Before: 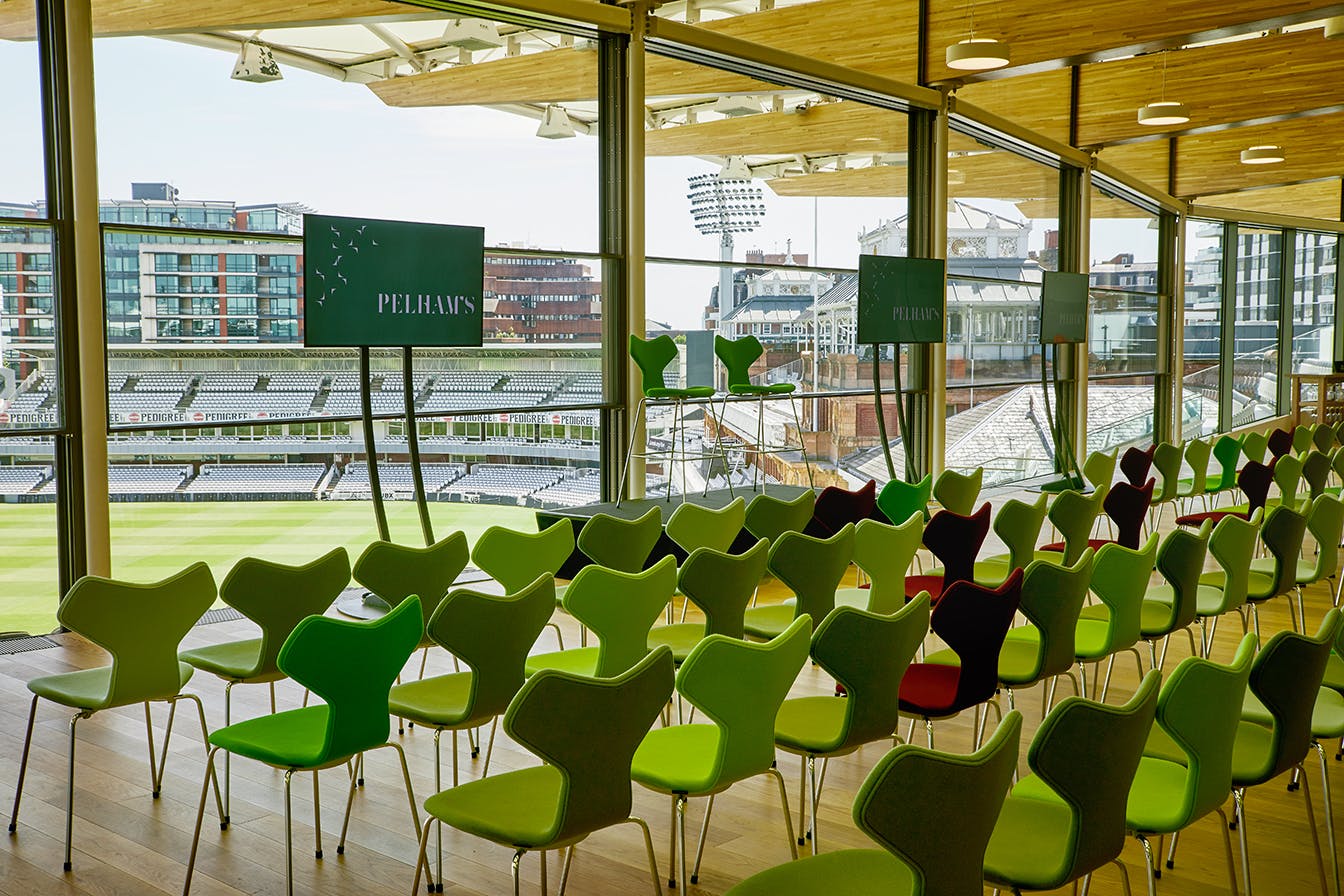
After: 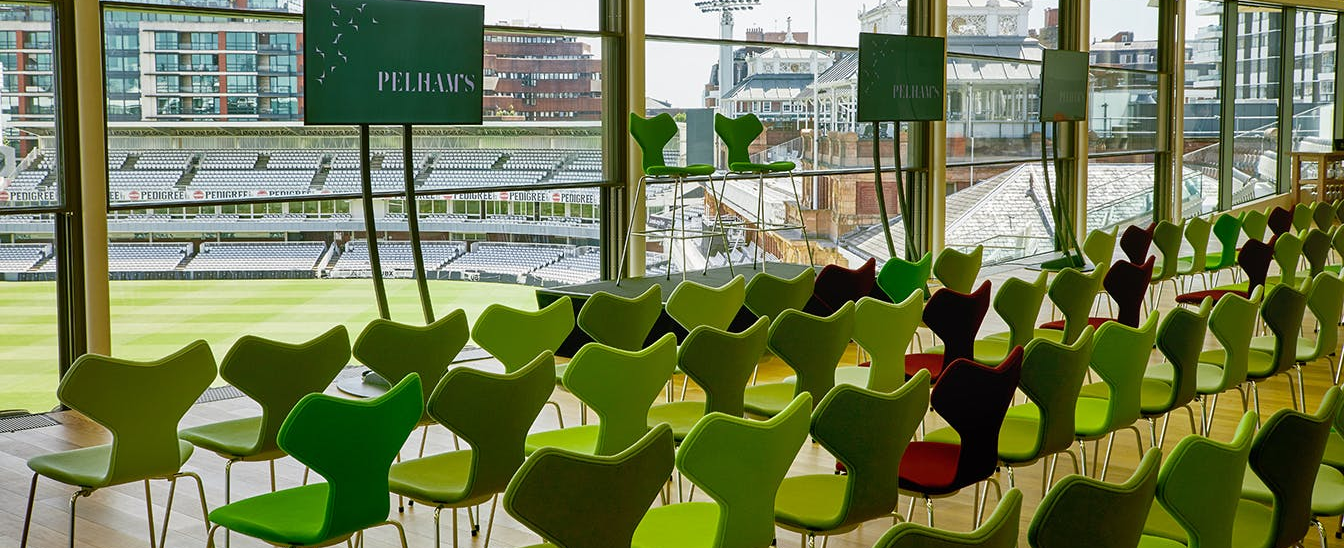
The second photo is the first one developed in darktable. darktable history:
crop and rotate: top 24.782%, bottom 13.987%
